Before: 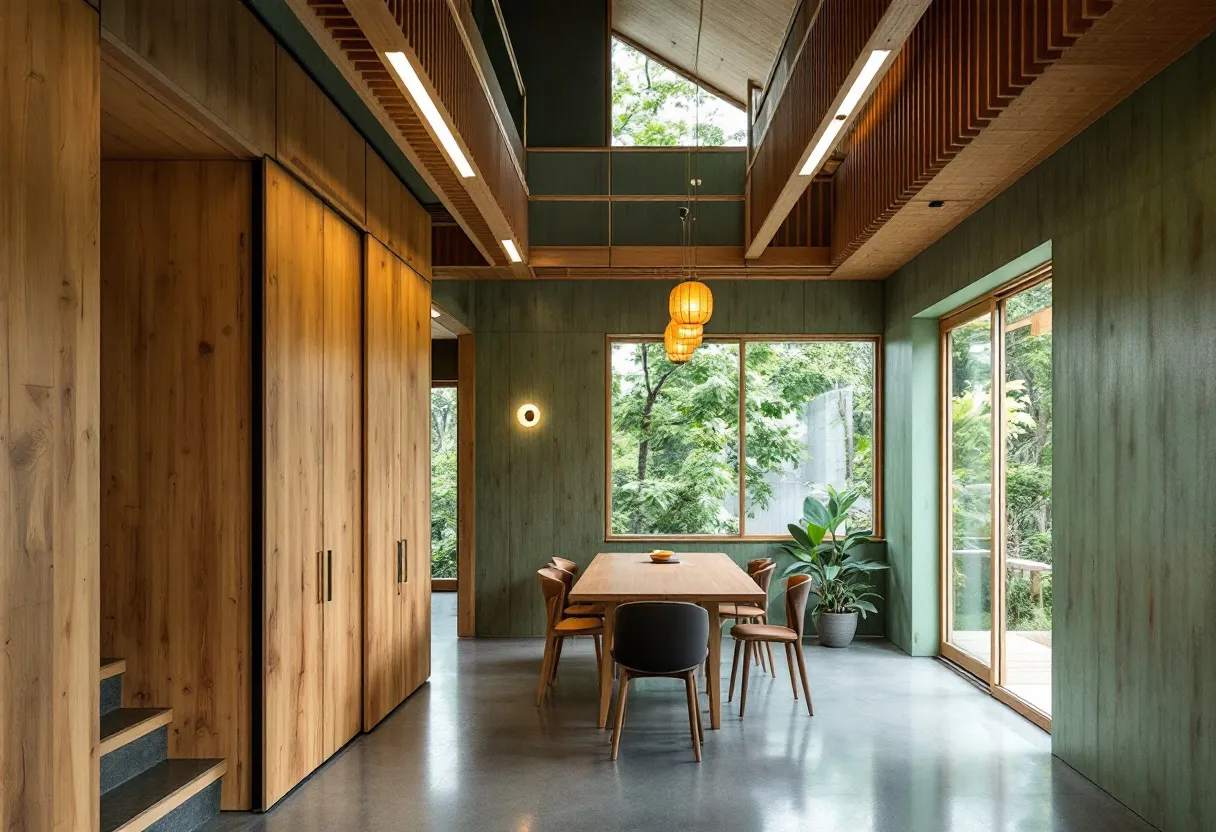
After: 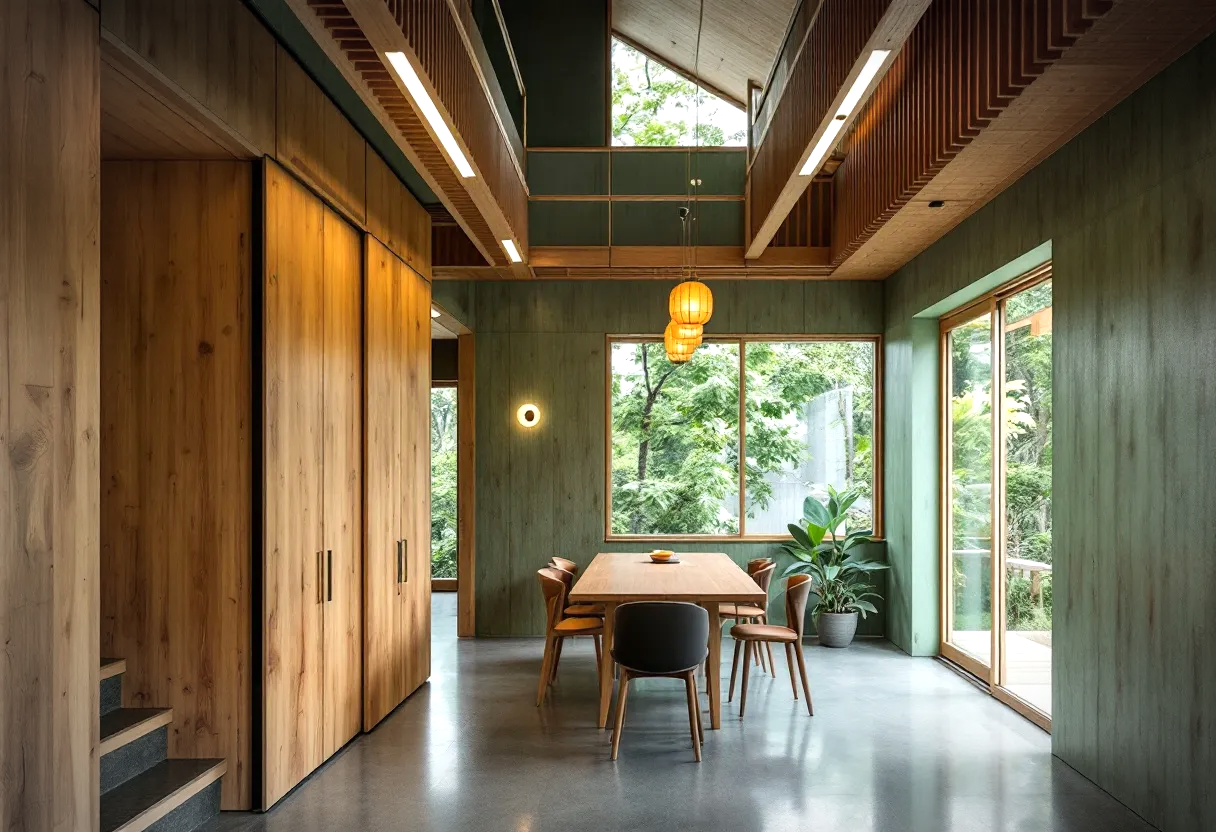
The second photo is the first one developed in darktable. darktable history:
vignetting: automatic ratio true
exposure: exposure 0.24 EV, compensate highlight preservation false
